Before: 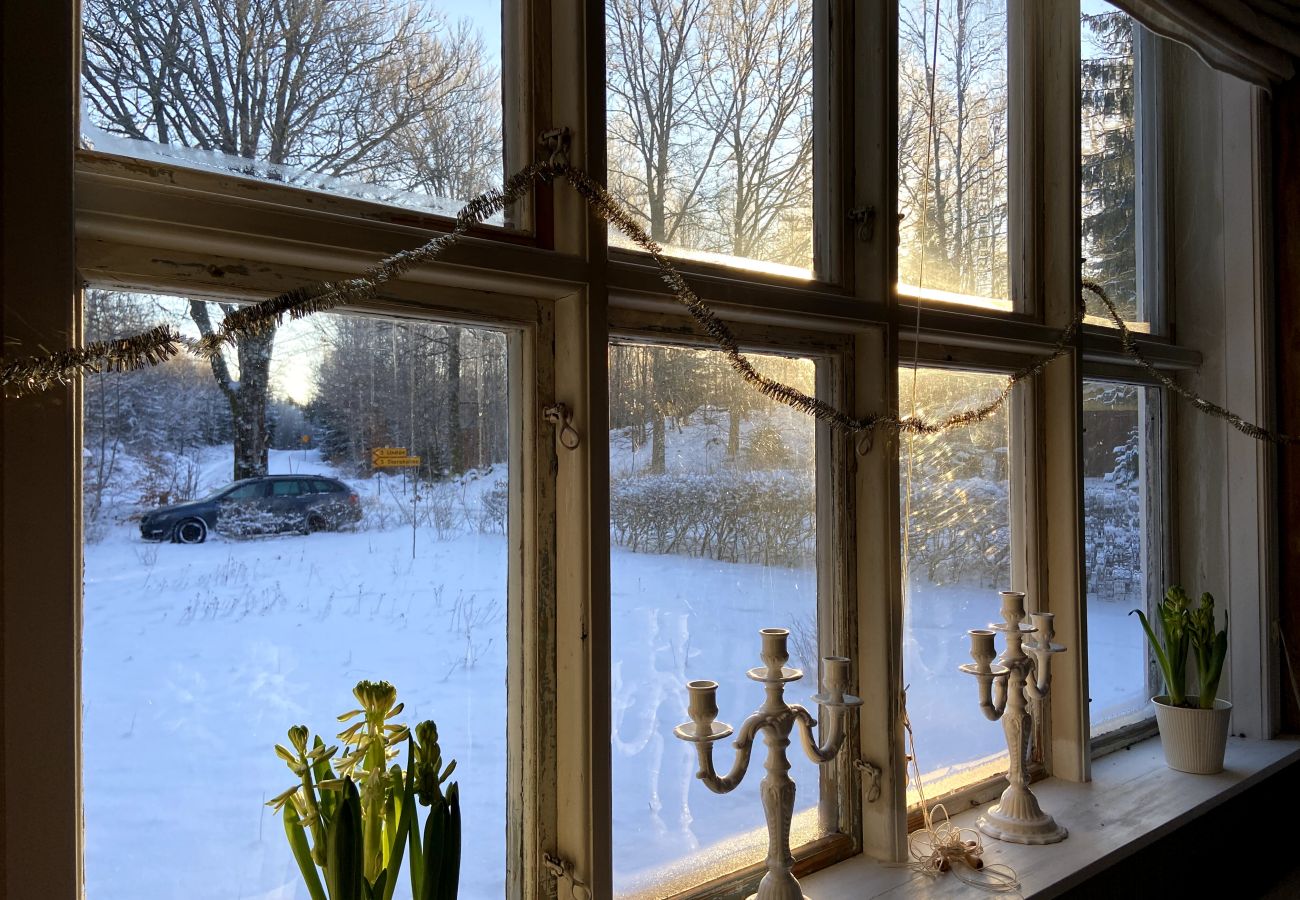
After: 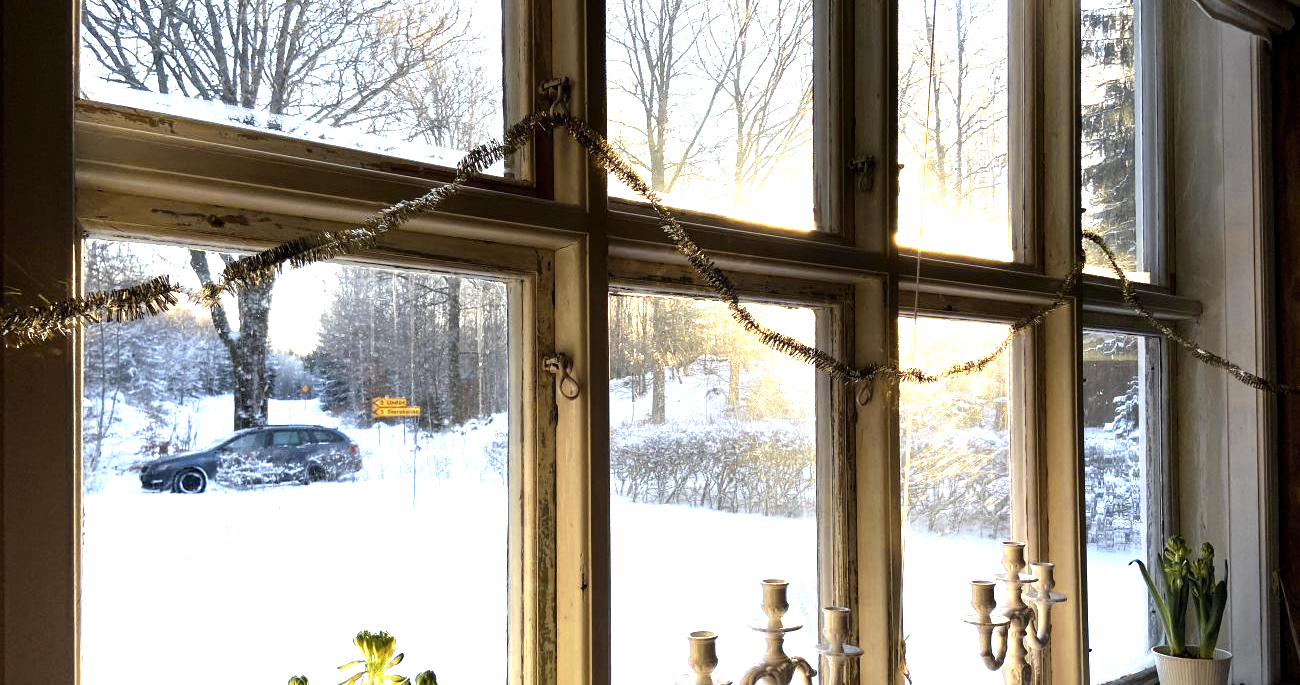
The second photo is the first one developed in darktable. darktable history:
tone equalizer: -8 EV -0.415 EV, -7 EV -0.416 EV, -6 EV -0.345 EV, -5 EV -0.256 EV, -3 EV 0.201 EV, -2 EV 0.358 EV, -1 EV 0.392 EV, +0 EV 0.406 EV
exposure: exposure 0.945 EV, compensate exposure bias true, compensate highlight preservation false
color zones: curves: ch0 [(0.004, 0.306) (0.107, 0.448) (0.252, 0.656) (0.41, 0.398) (0.595, 0.515) (0.768, 0.628)]; ch1 [(0.07, 0.323) (0.151, 0.452) (0.252, 0.608) (0.346, 0.221) (0.463, 0.189) (0.61, 0.368) (0.735, 0.395) (0.921, 0.412)]; ch2 [(0, 0.476) (0.132, 0.512) (0.243, 0.512) (0.397, 0.48) (0.522, 0.376) (0.634, 0.536) (0.761, 0.46)]
crop: top 5.569%, bottom 18.218%
